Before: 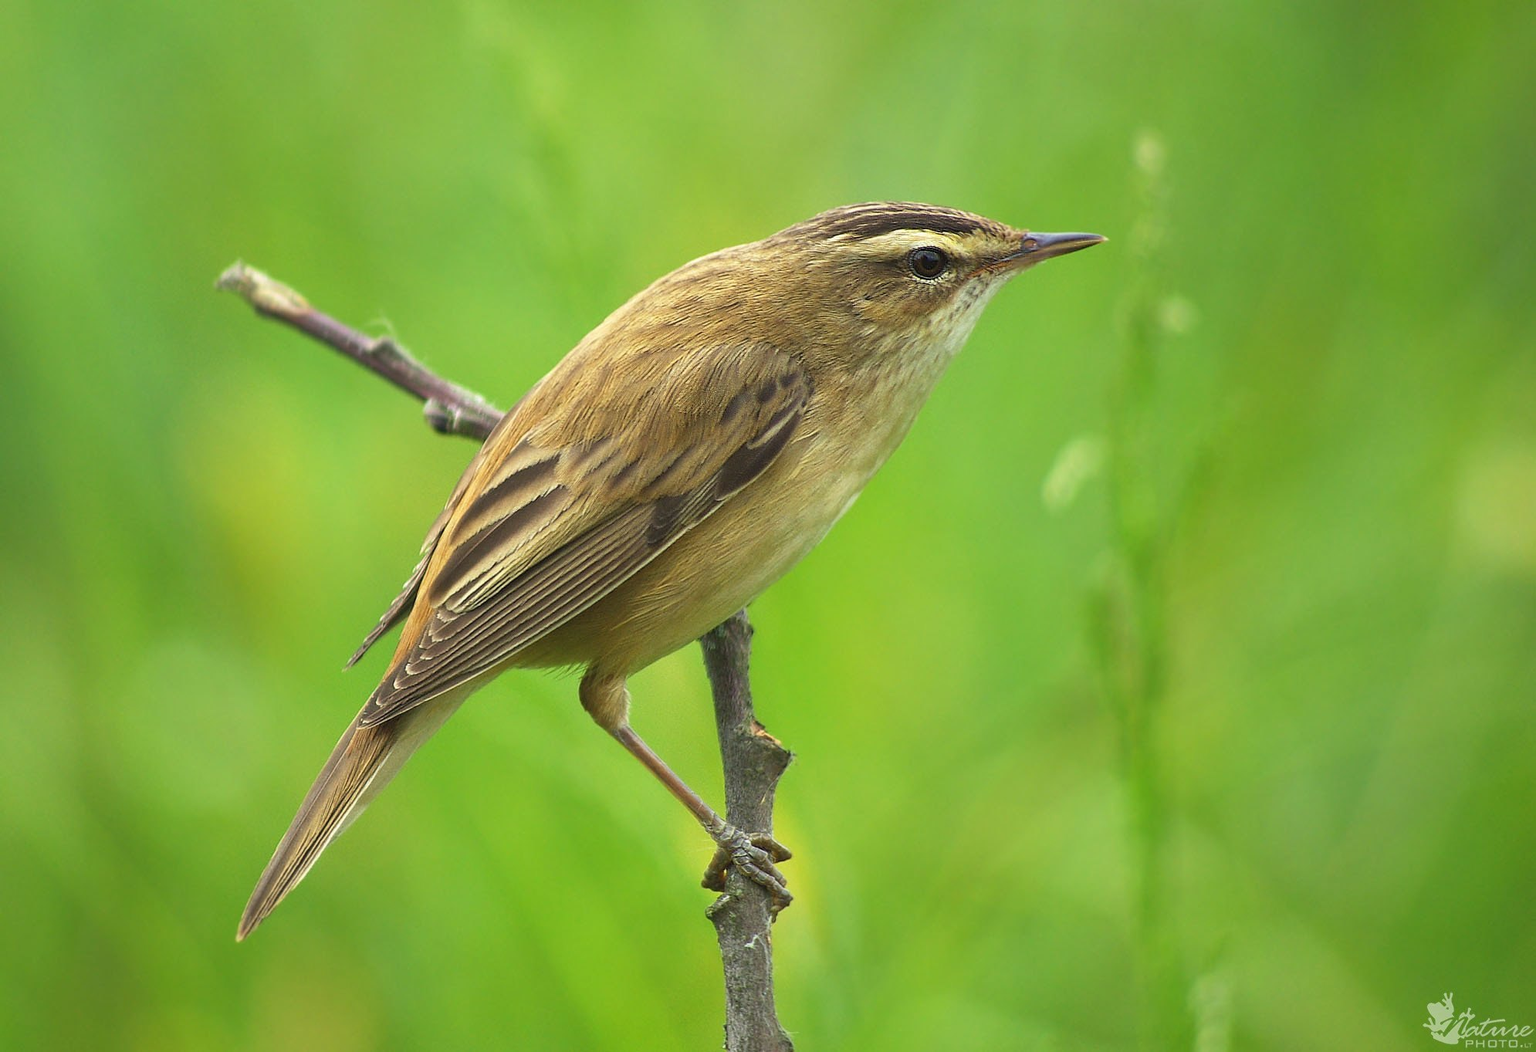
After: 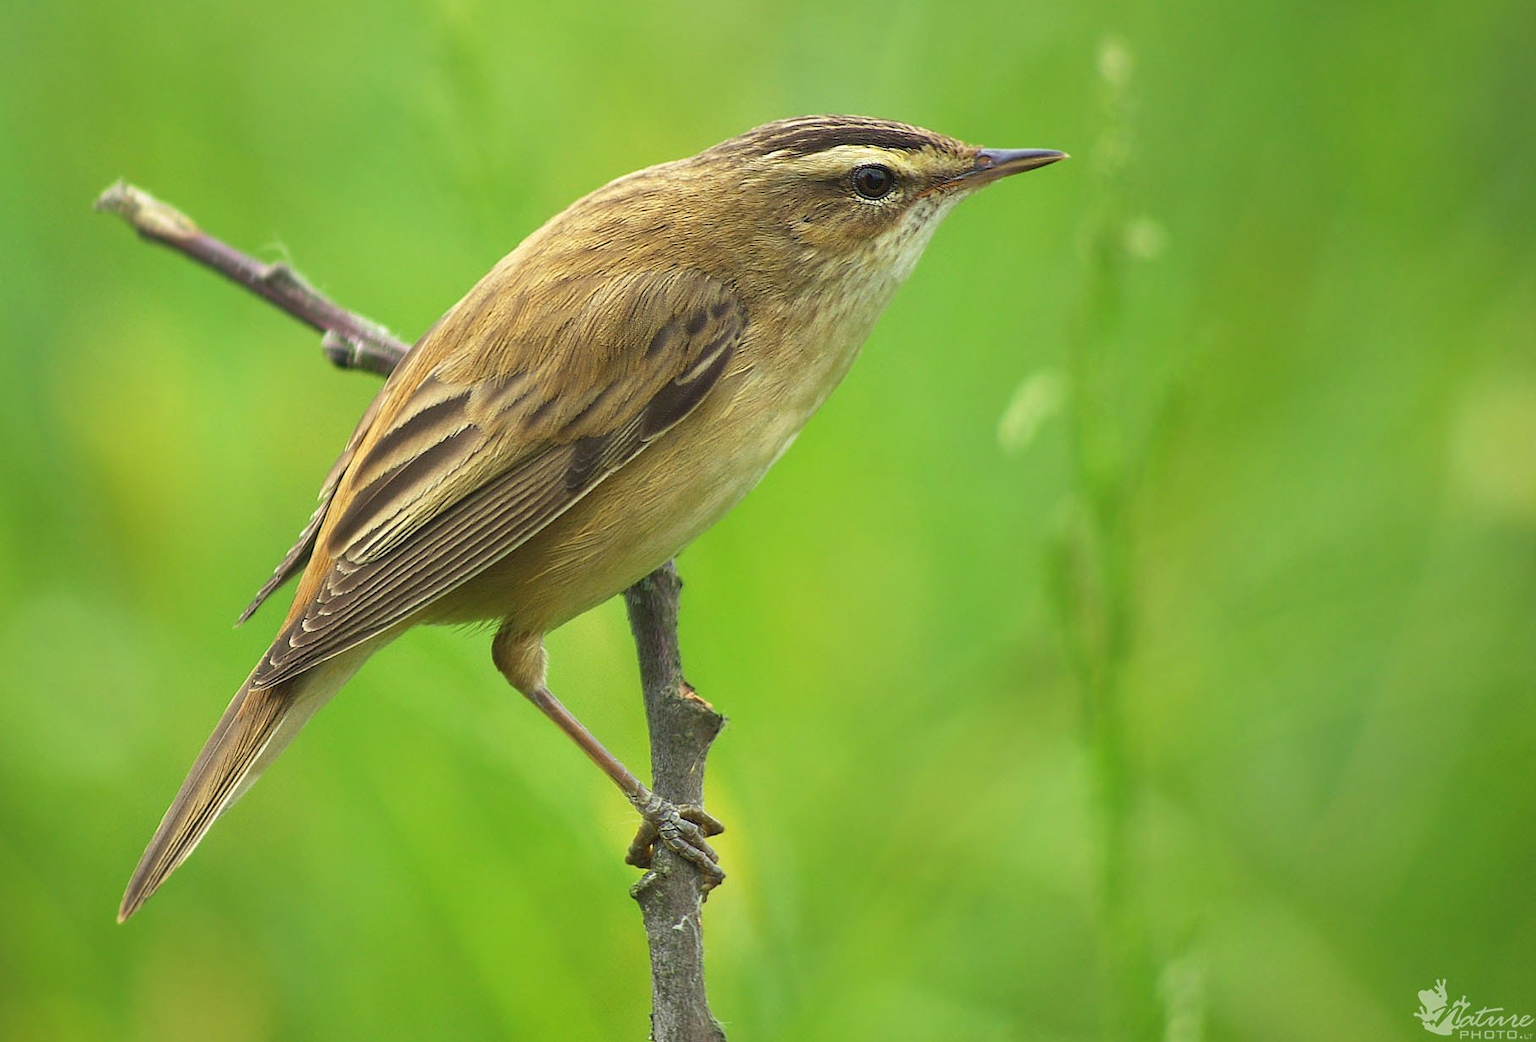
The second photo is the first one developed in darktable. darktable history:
crop and rotate: left 8.41%, top 9.221%
